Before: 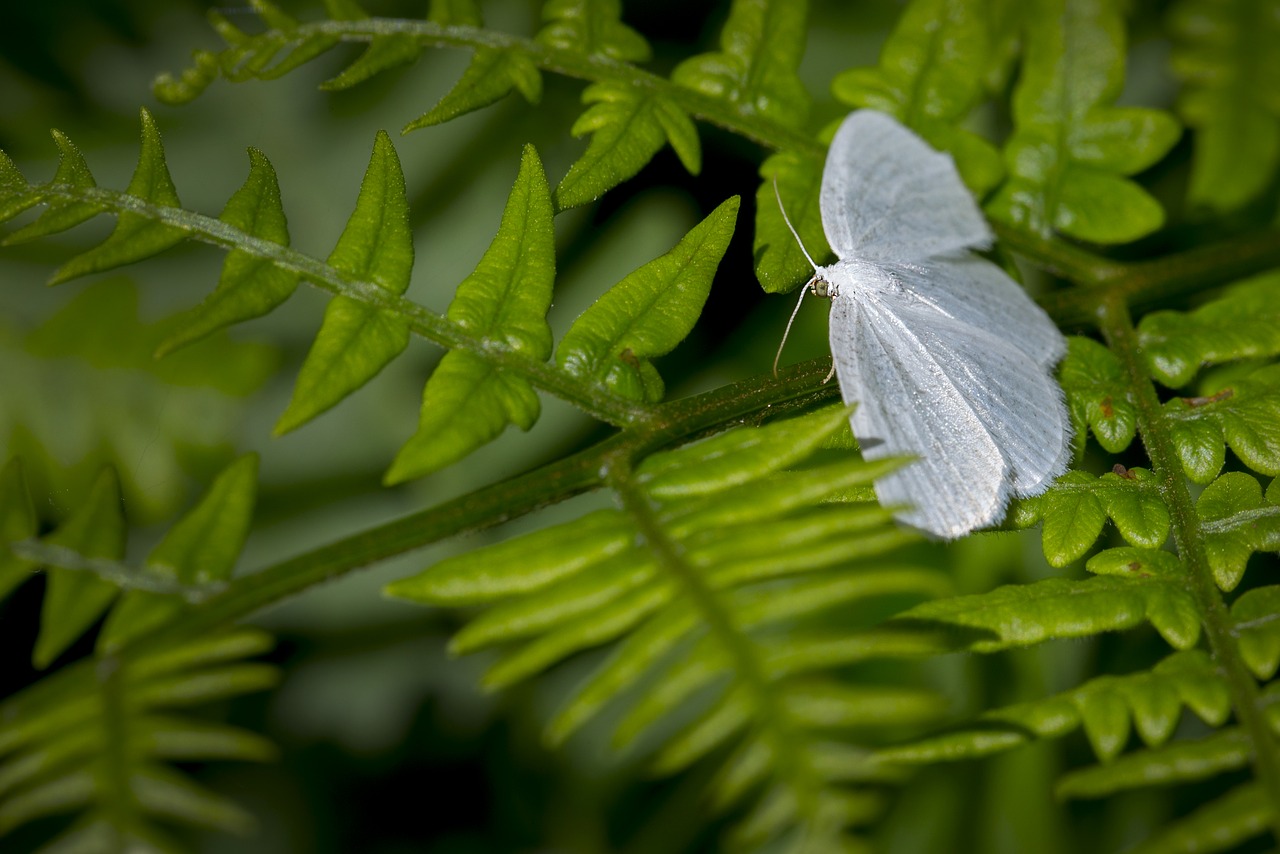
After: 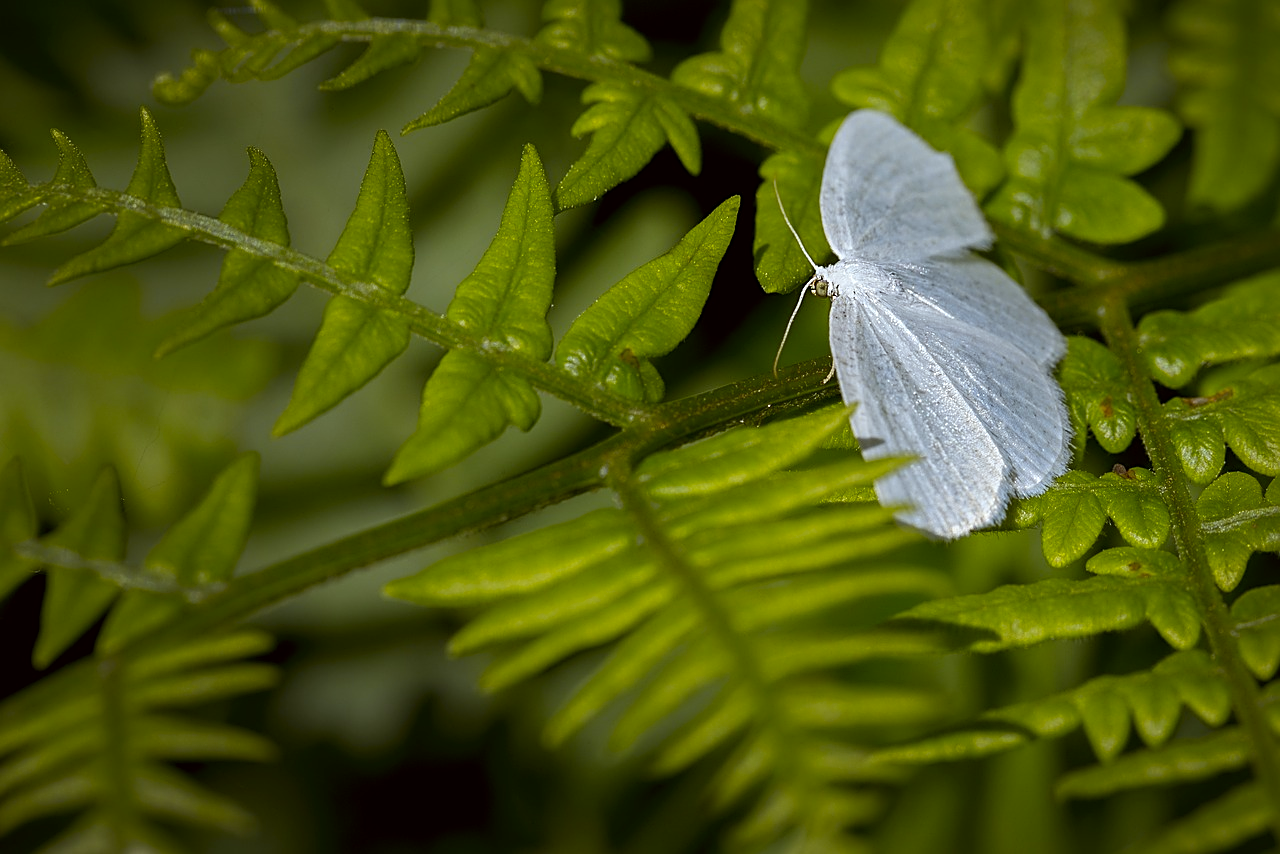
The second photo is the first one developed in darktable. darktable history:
sharpen: on, module defaults
color correction: highlights a* -2.73, highlights b* -2.09, shadows a* 2.41, shadows b* 2.73
color contrast: green-magenta contrast 0.85, blue-yellow contrast 1.25, unbound 0
